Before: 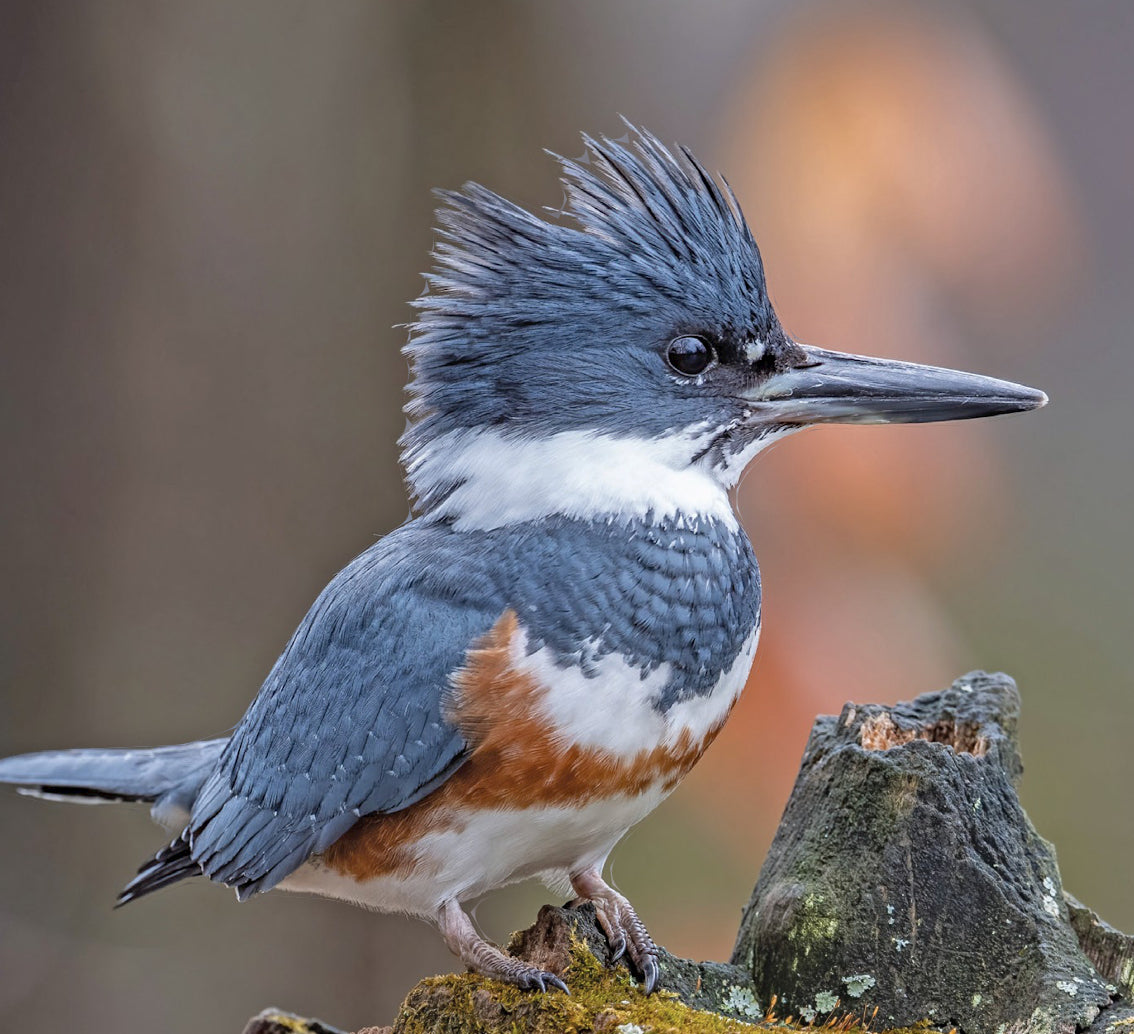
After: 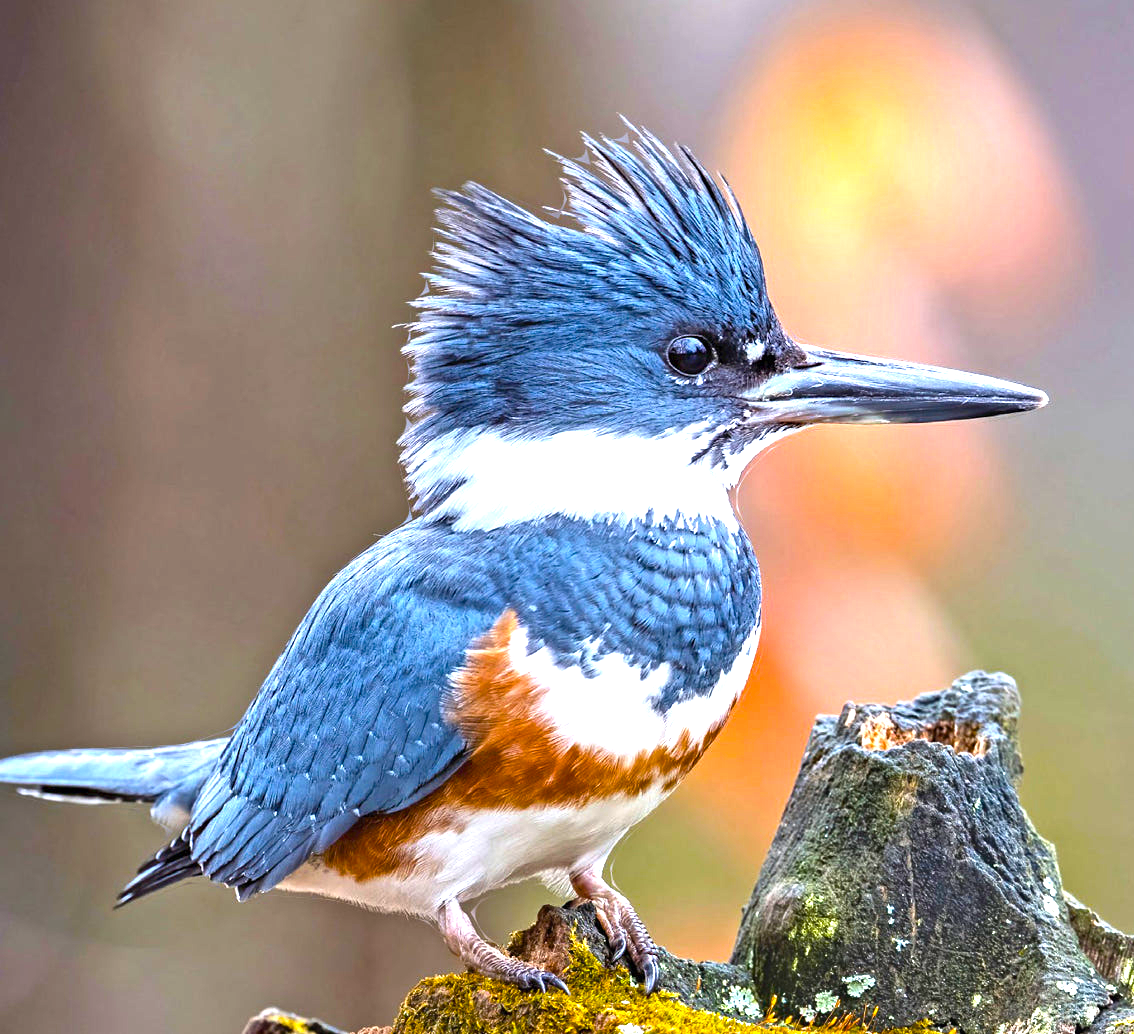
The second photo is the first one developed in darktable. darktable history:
color balance rgb: linear chroma grading › global chroma 9%, perceptual saturation grading › global saturation 36%, perceptual saturation grading › shadows 35%, perceptual brilliance grading › global brilliance 21.21%, perceptual brilliance grading › shadows -35%, global vibrance 21.21%
tone equalizer: on, module defaults
exposure: black level correction 0, exposure 0.7 EV, compensate exposure bias true, compensate highlight preservation false
